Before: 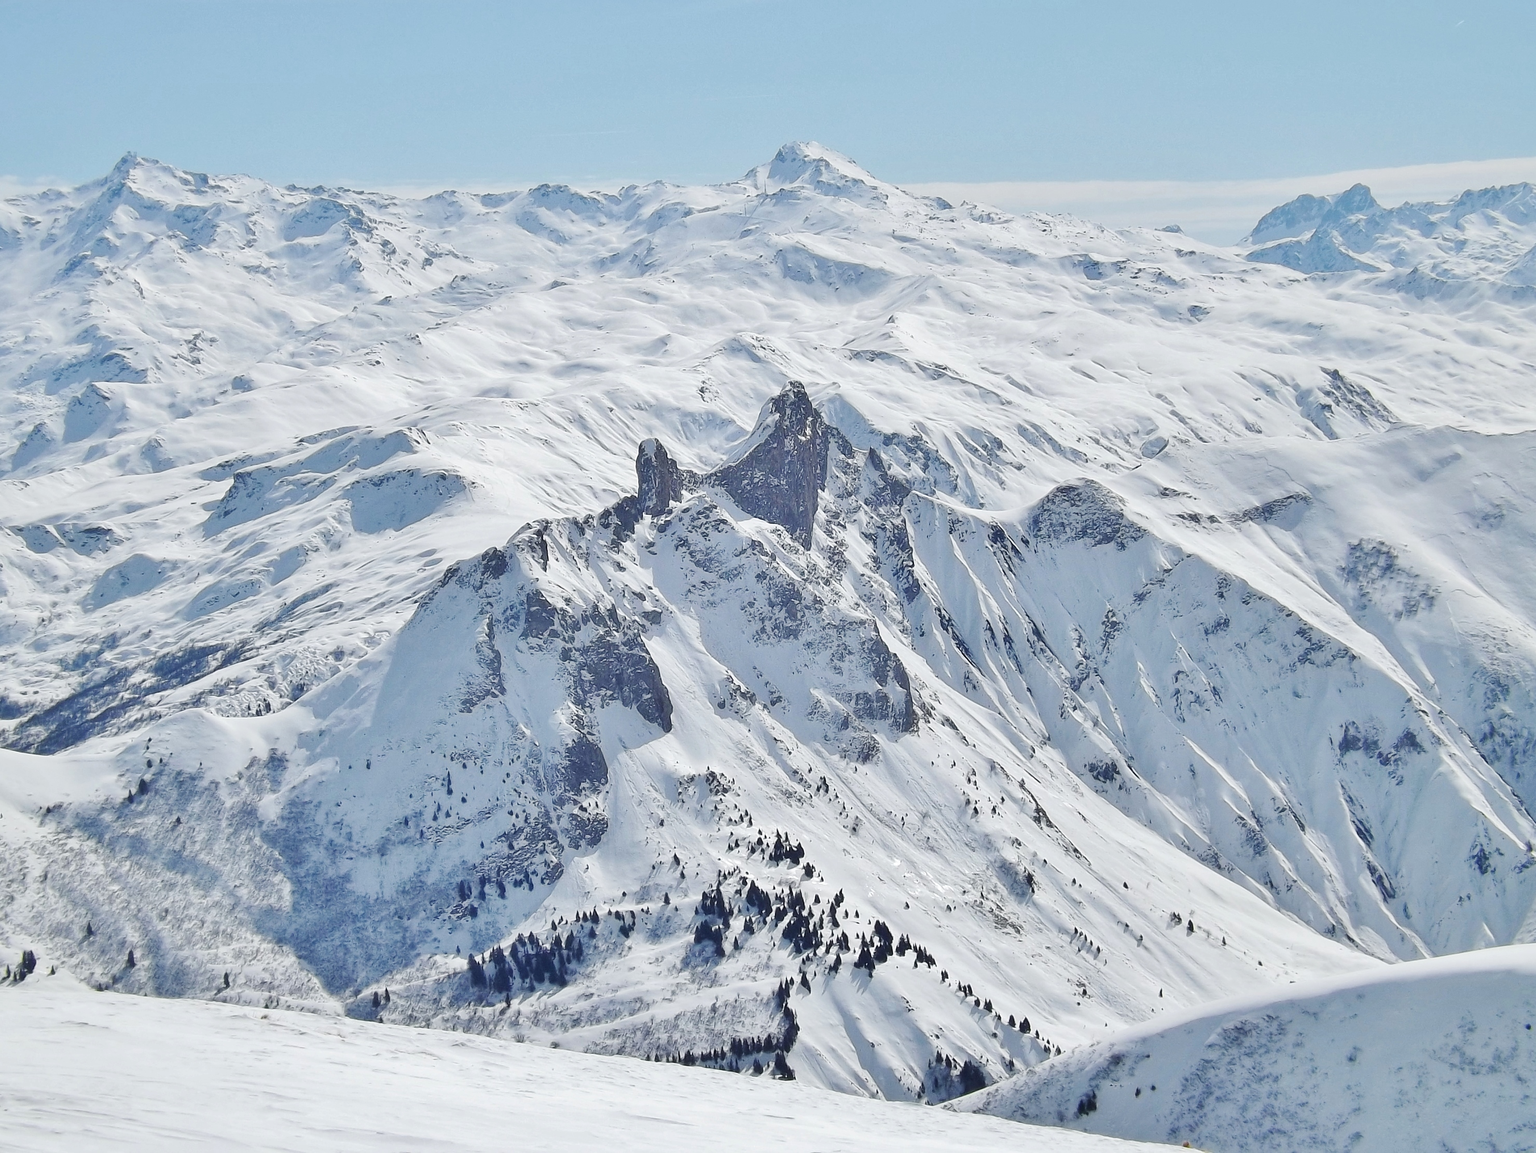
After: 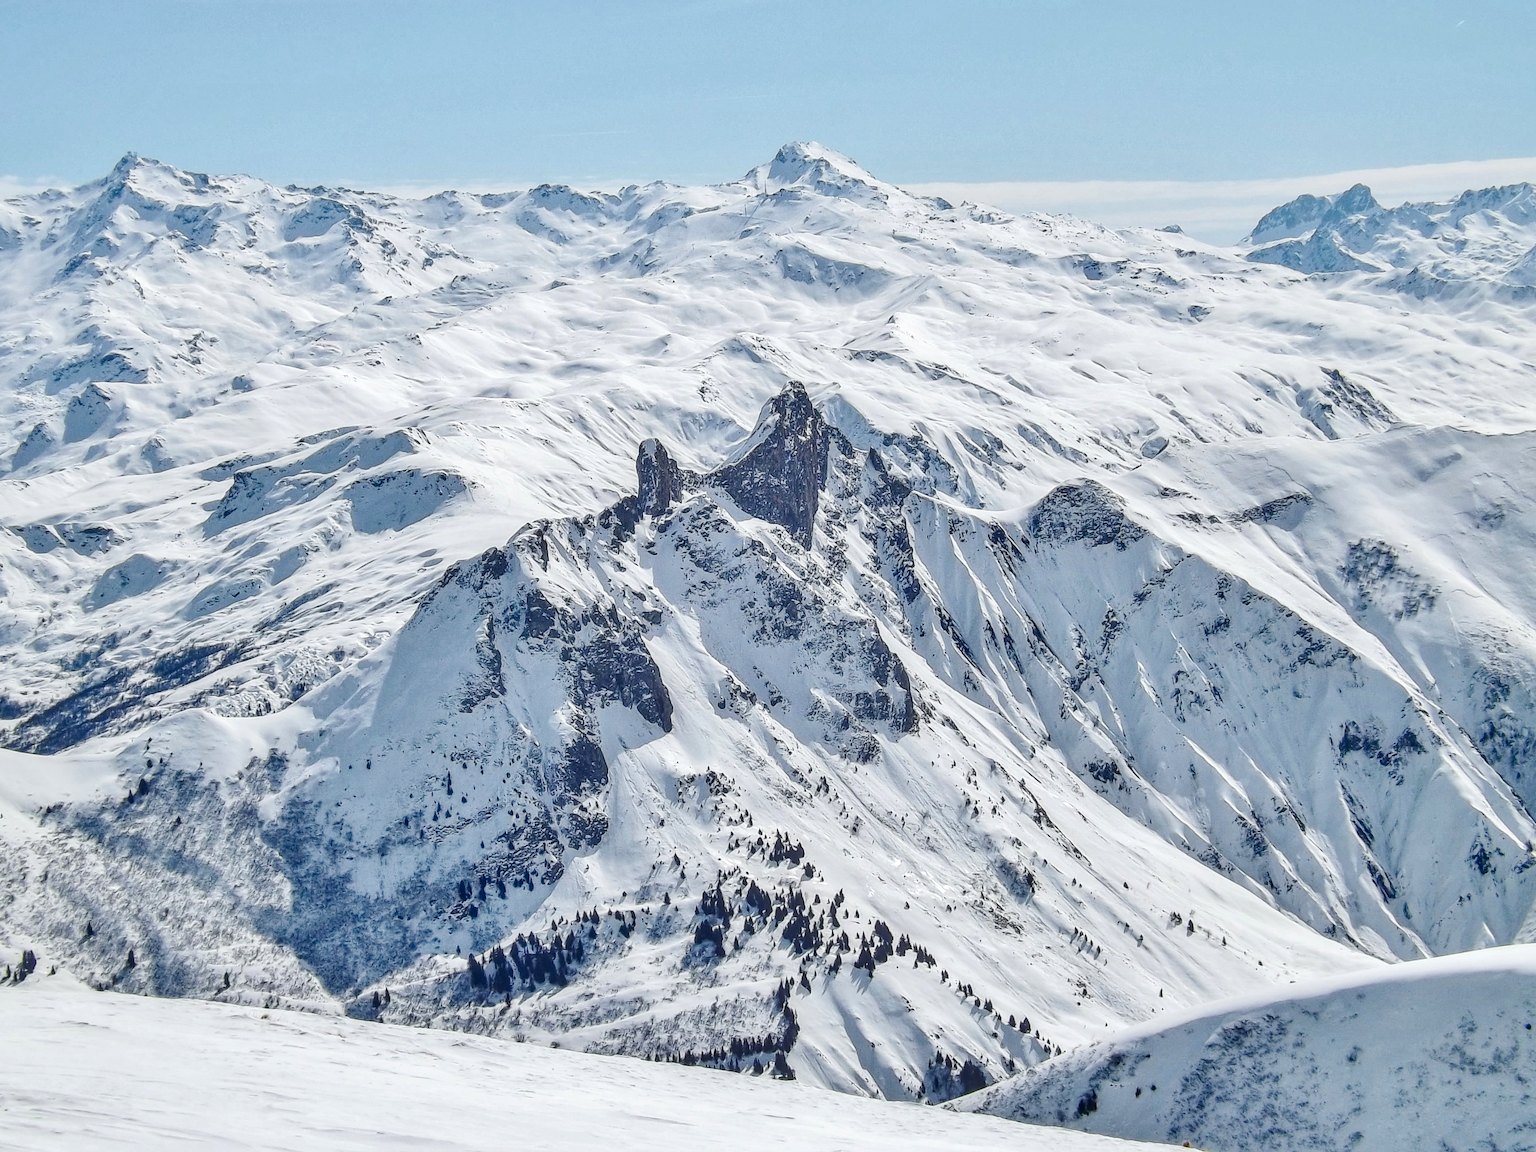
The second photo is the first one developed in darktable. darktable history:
local contrast: highlights 2%, shadows 4%, detail 134%
contrast brightness saturation: contrast 0.2, brightness -0.113, saturation 0.1
